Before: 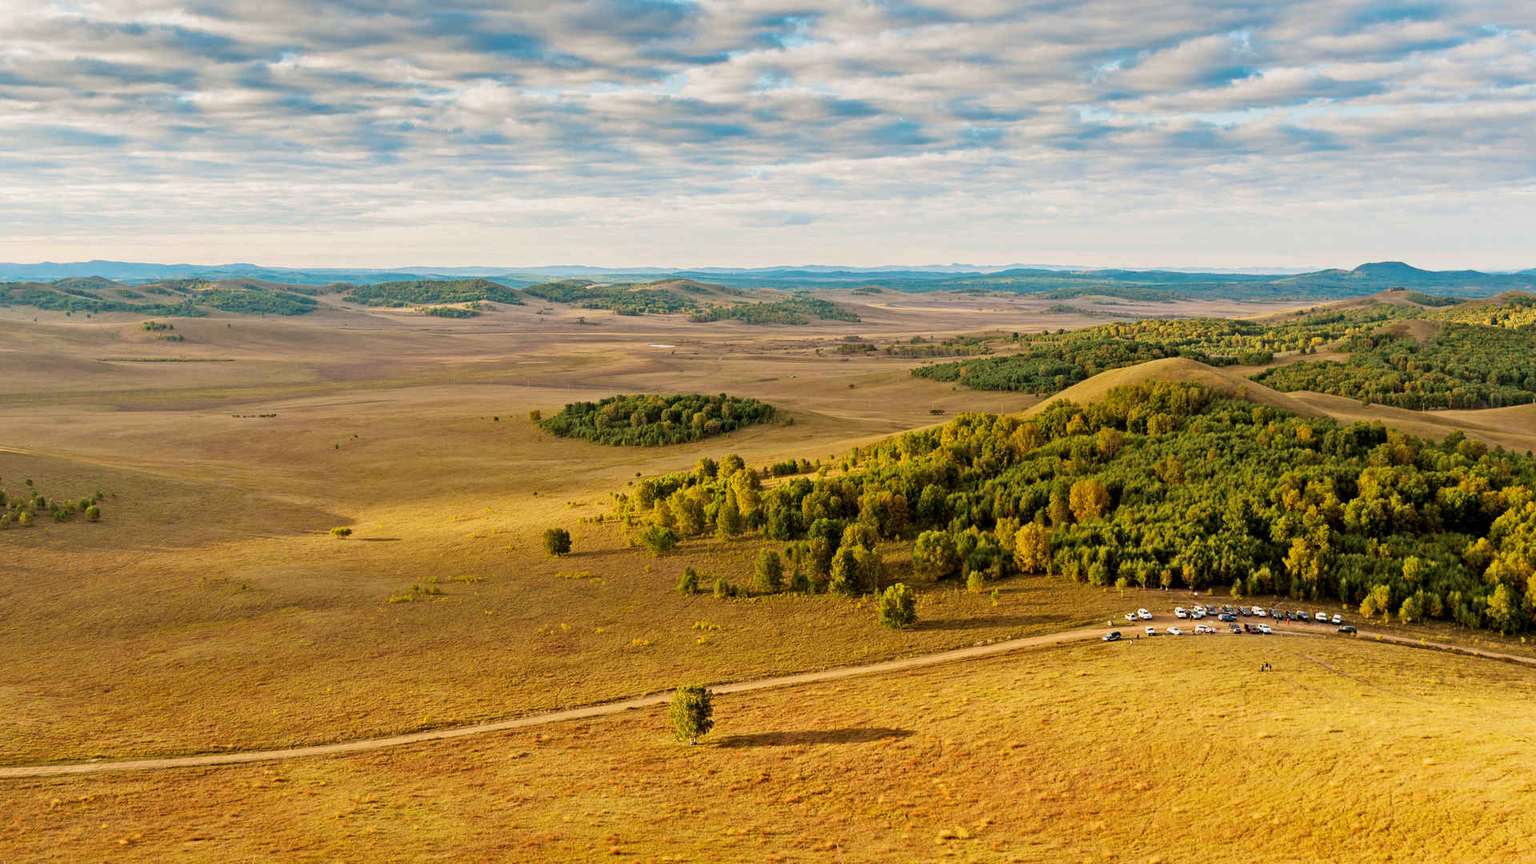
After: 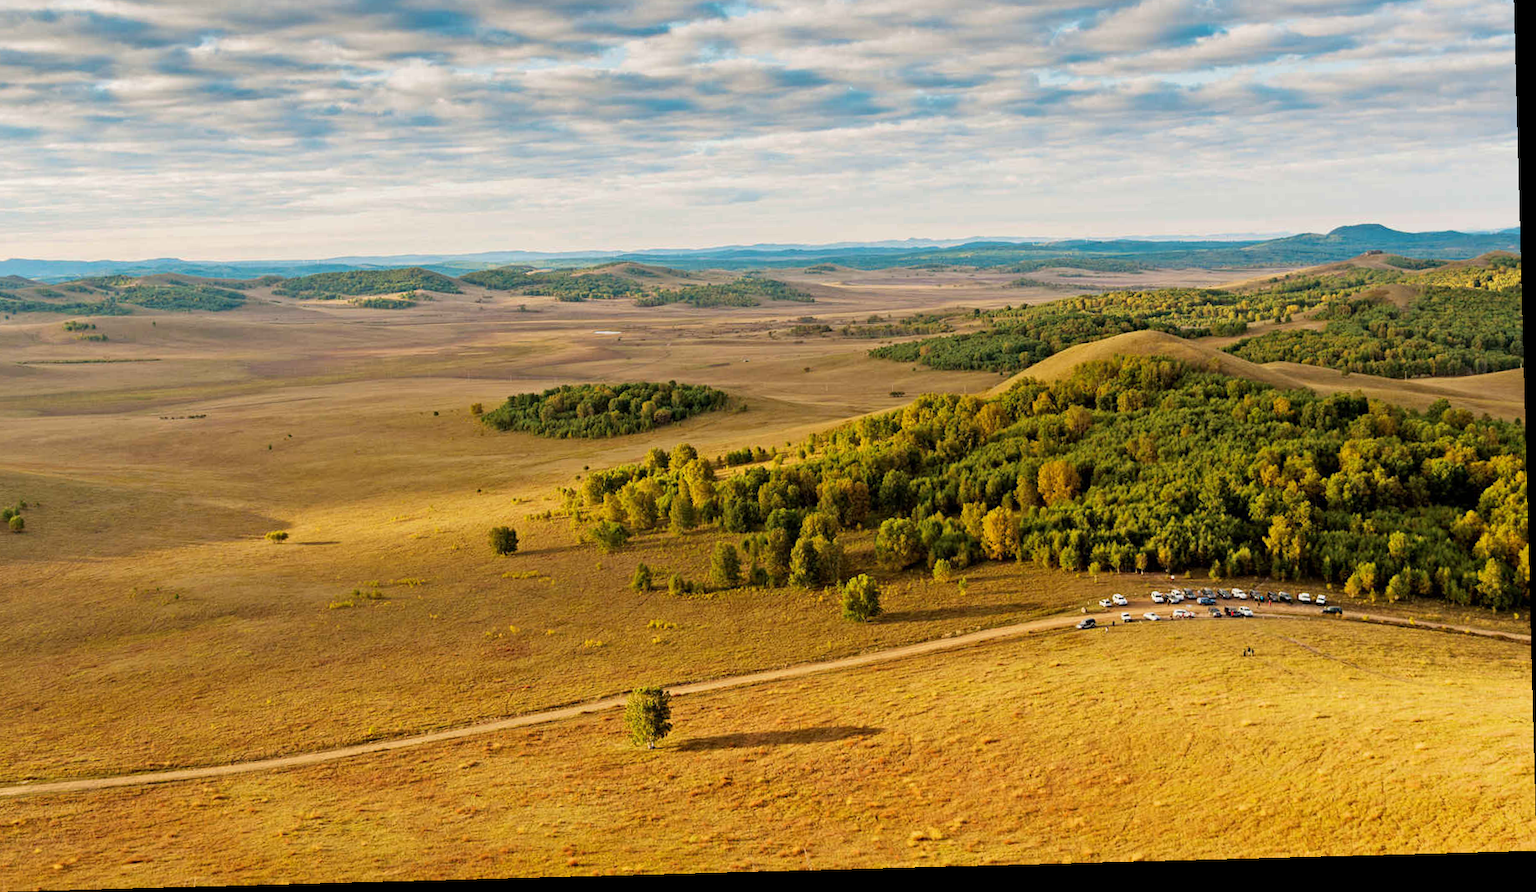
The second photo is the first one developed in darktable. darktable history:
crop and rotate: angle 1.53°, left 5.813%, top 5.705%
